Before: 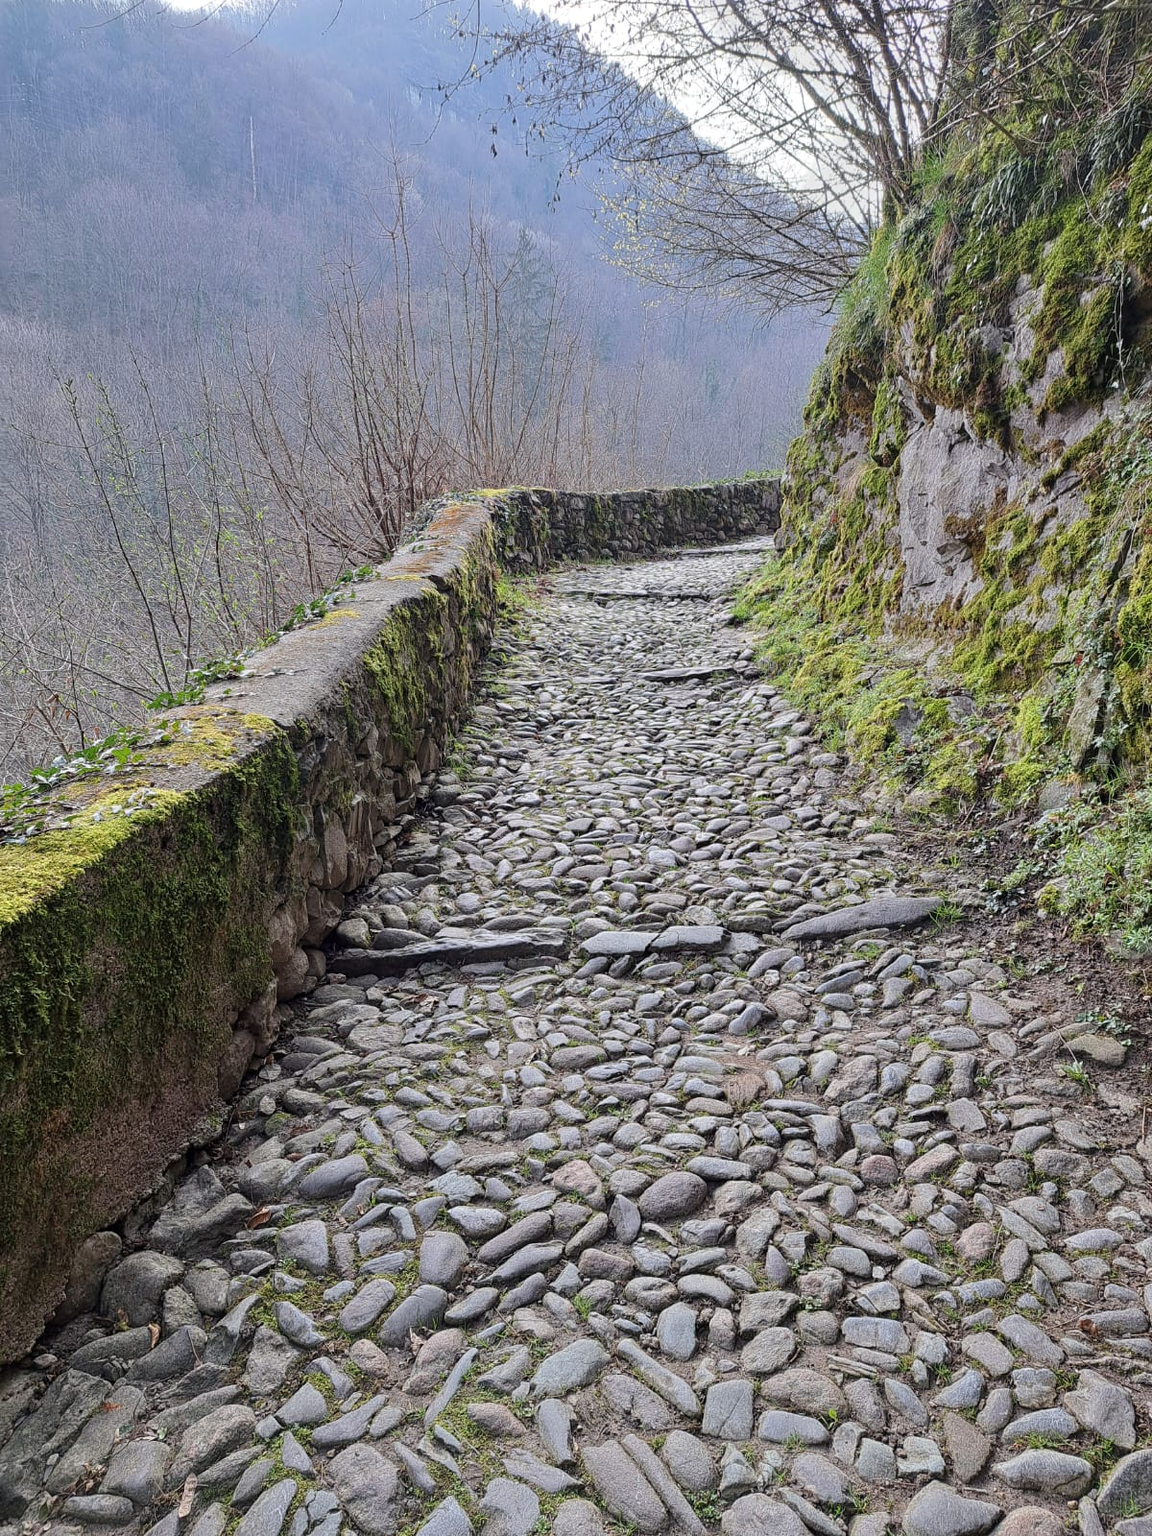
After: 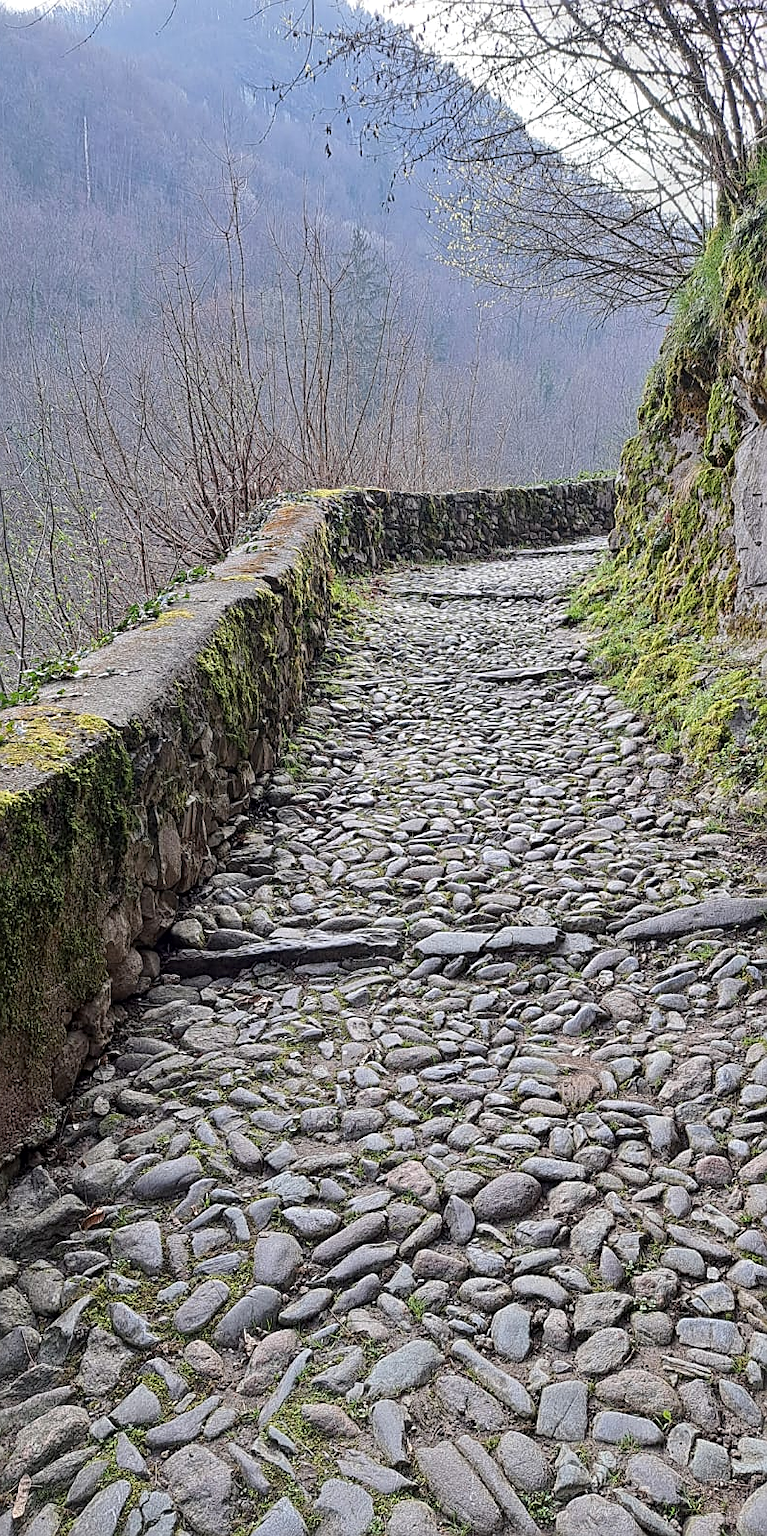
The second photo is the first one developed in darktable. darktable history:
crop and rotate: left 14.436%, right 18.898%
local contrast: mode bilateral grid, contrast 28, coarseness 16, detail 115%, midtone range 0.2
white balance: emerald 1
sharpen: on, module defaults
